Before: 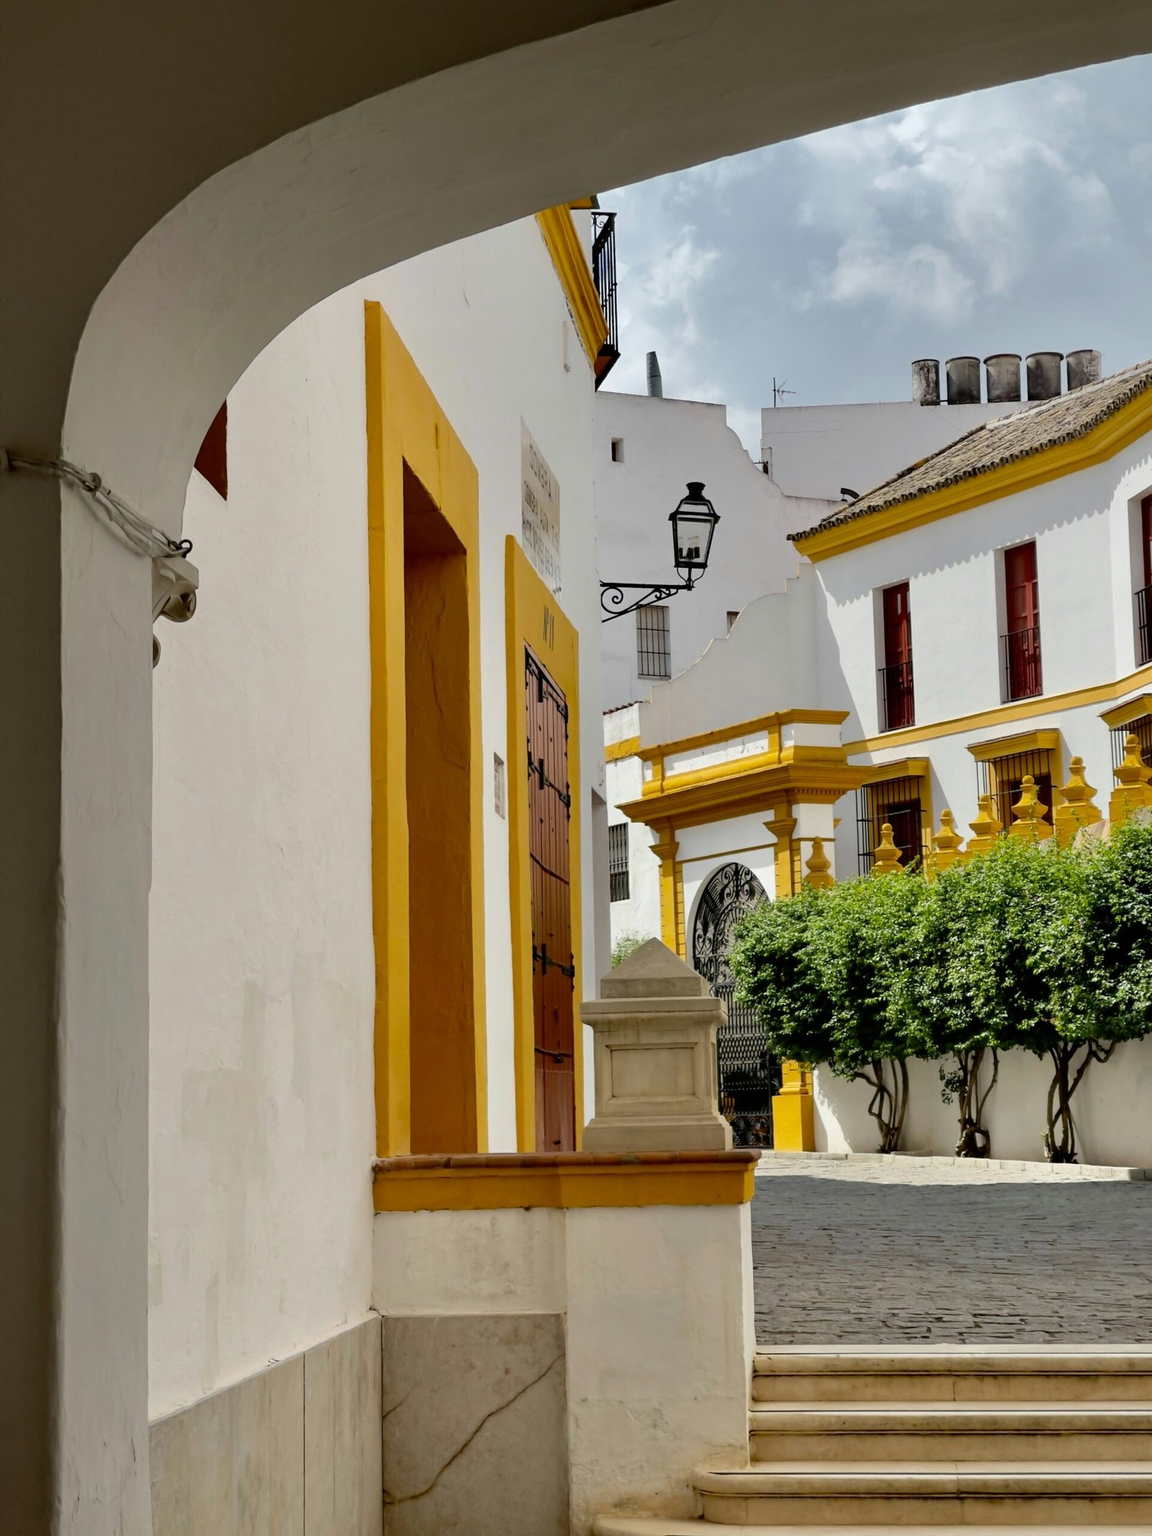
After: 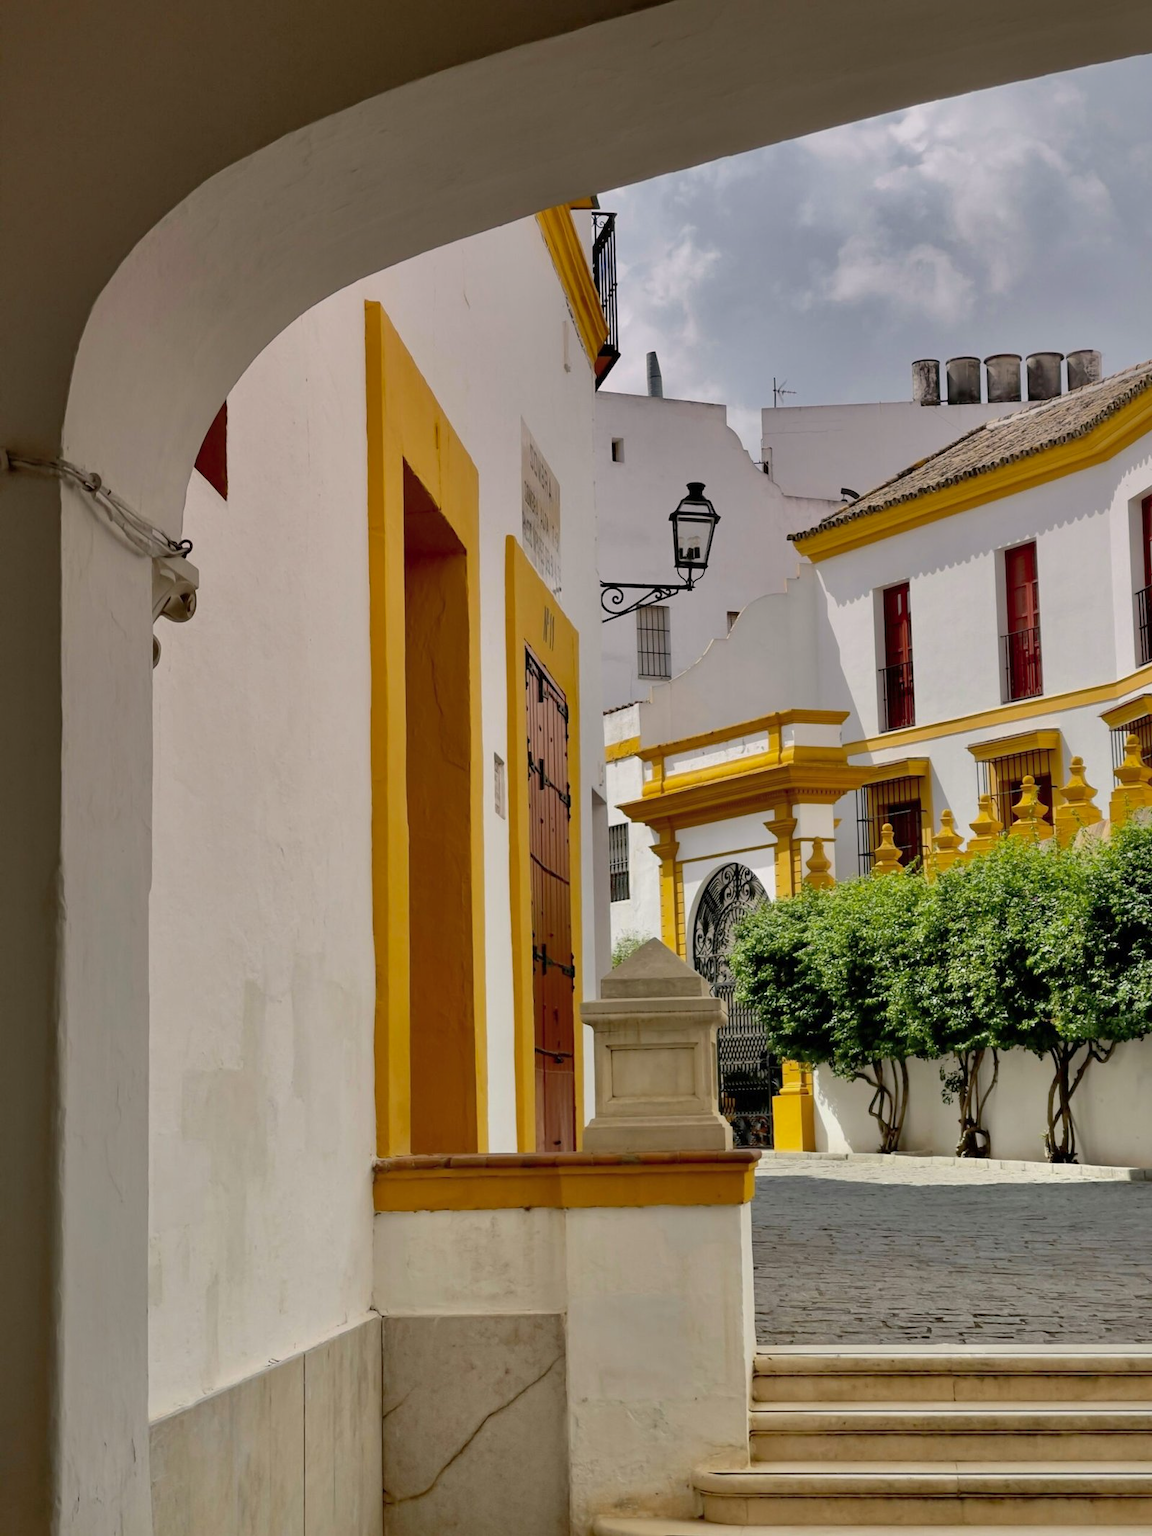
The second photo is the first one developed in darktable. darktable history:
graduated density: density 0.38 EV, hardness 21%, rotation -6.11°, saturation 32%
shadows and highlights: on, module defaults
